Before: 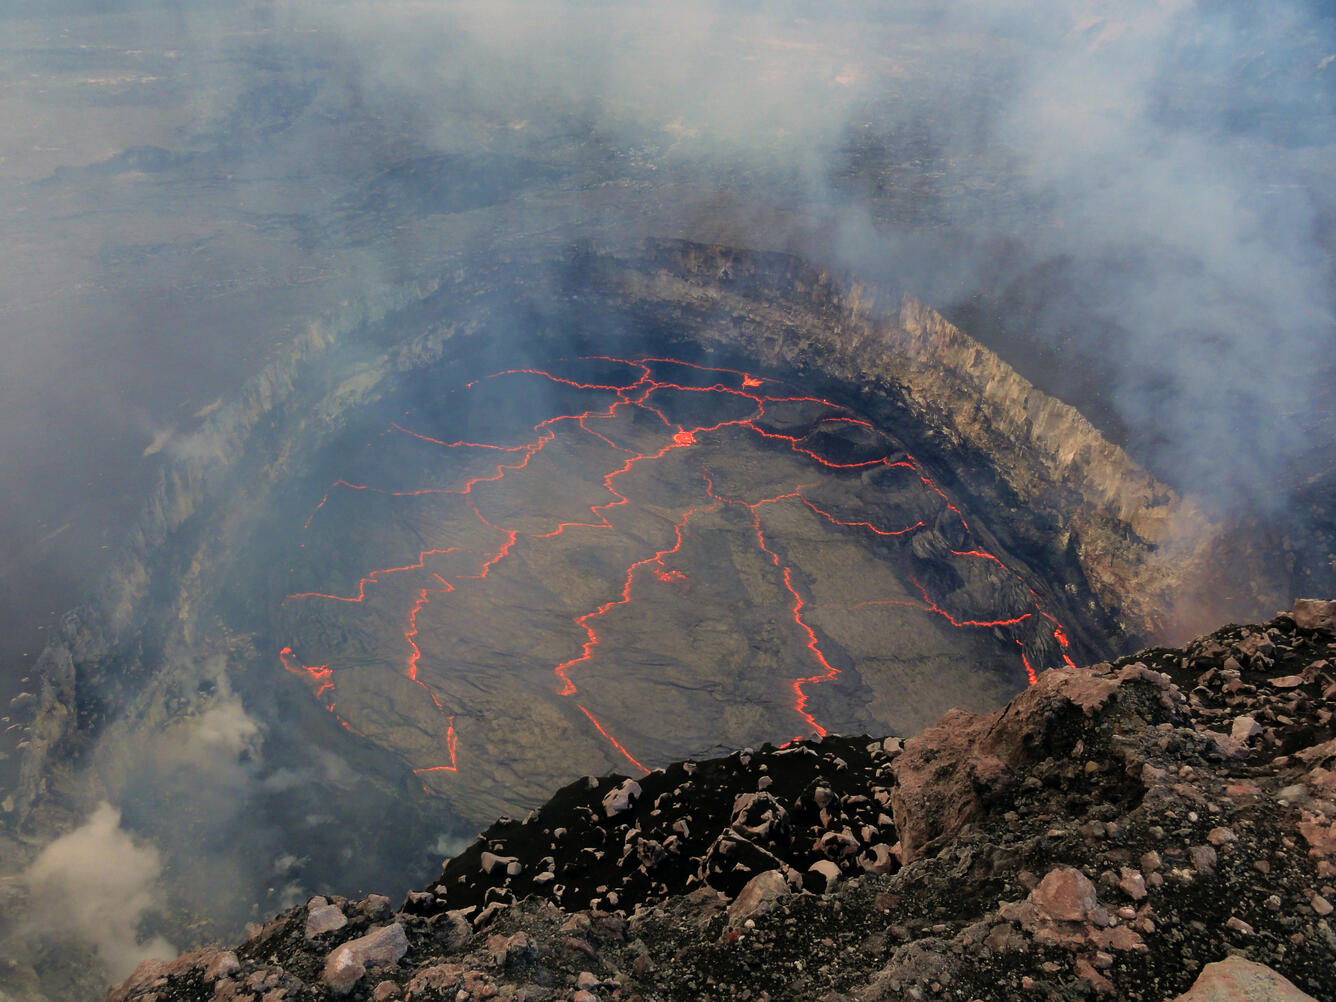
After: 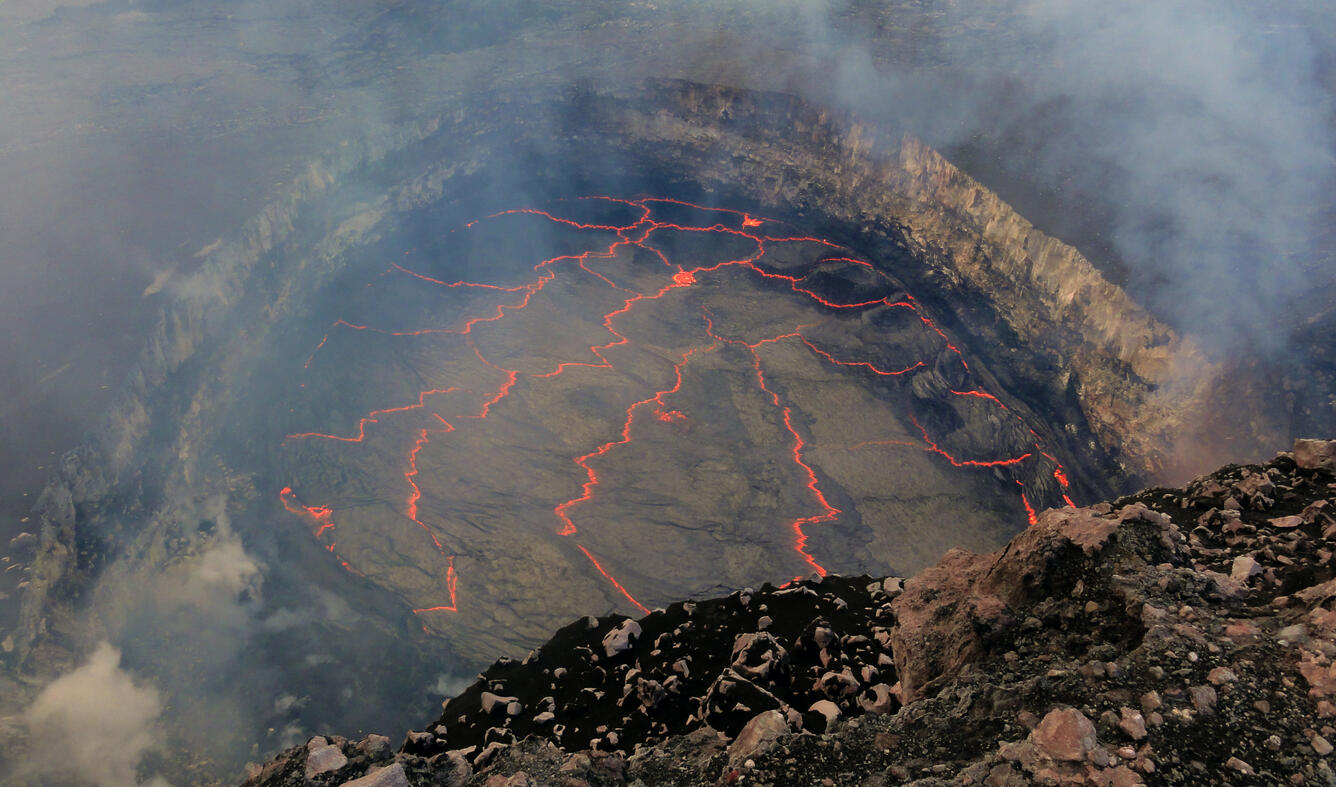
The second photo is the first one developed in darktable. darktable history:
crop and rotate: top 15.994%, bottom 5.373%
